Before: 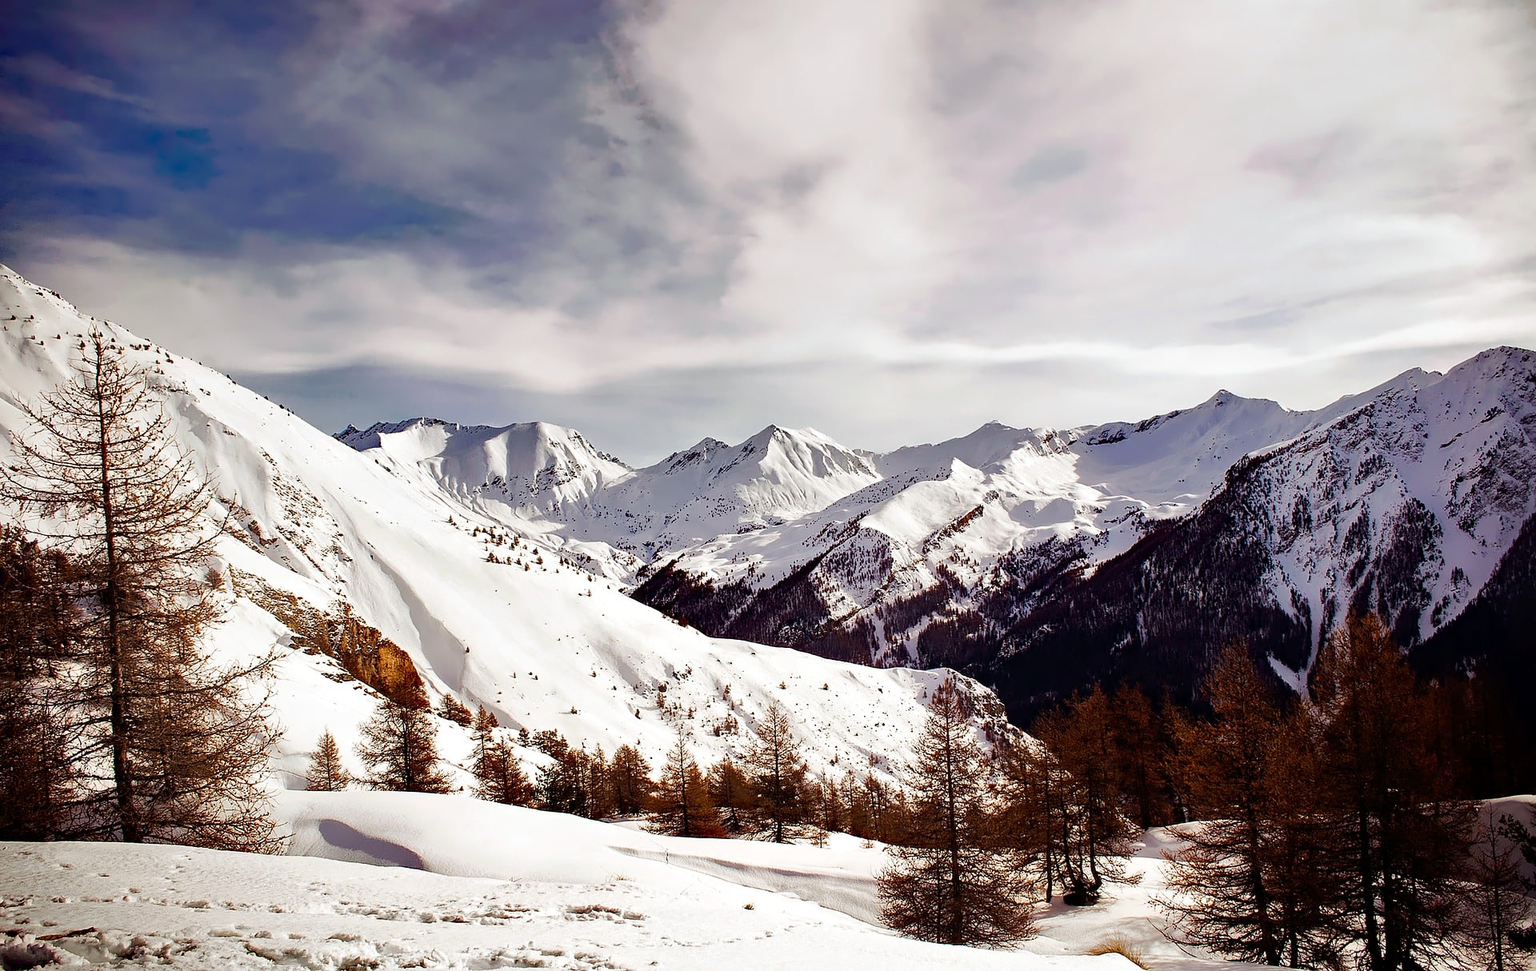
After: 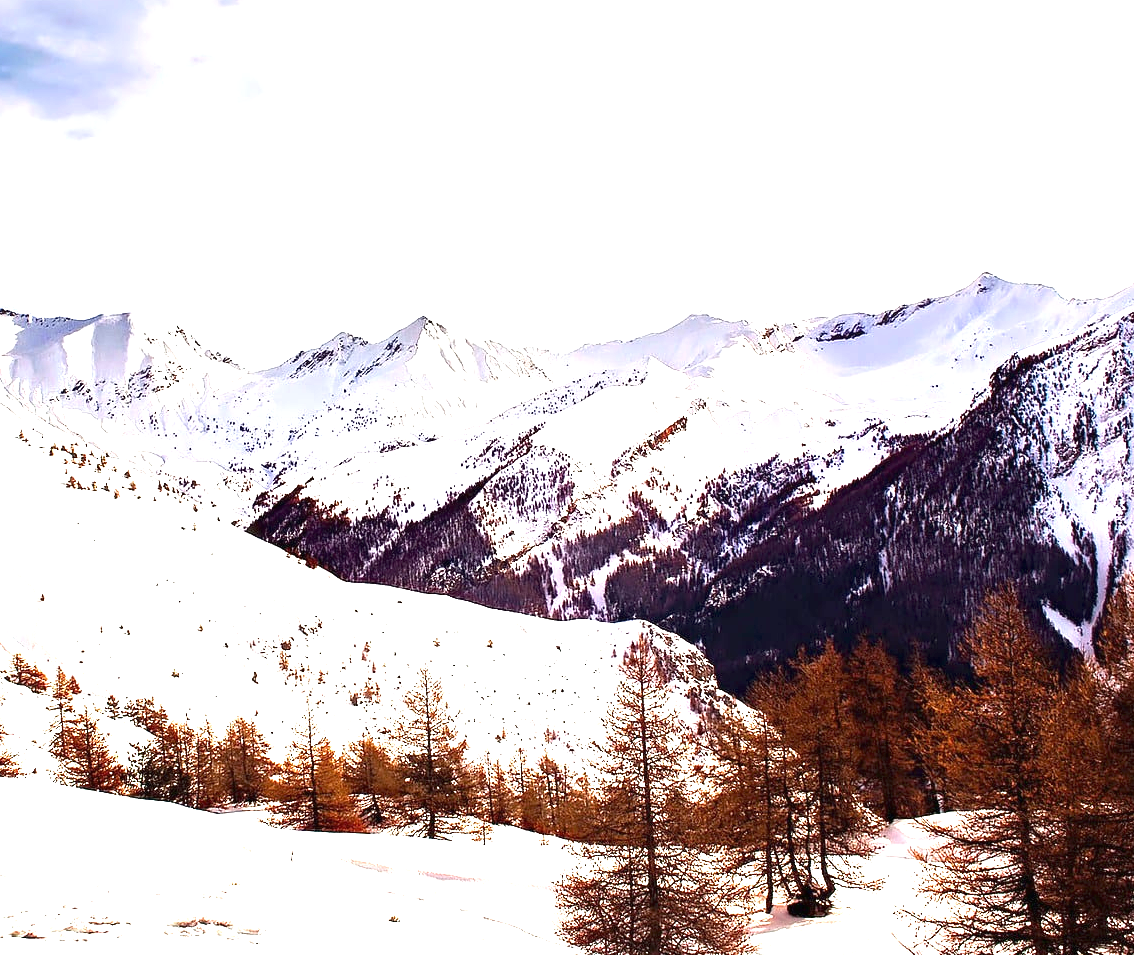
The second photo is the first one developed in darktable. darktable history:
exposure: black level correction 0, exposure 1.9 EV, compensate highlight preservation false
crop and rotate: left 28.256%, top 17.734%, right 12.656%, bottom 3.573%
